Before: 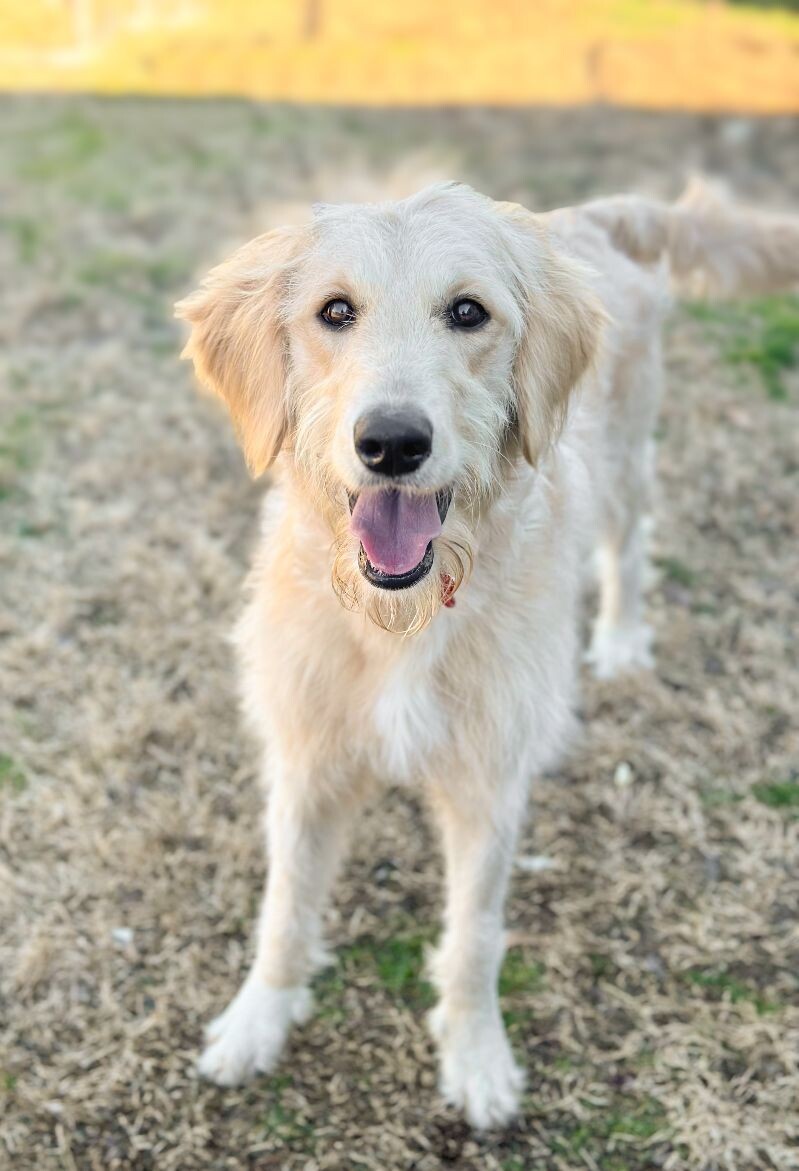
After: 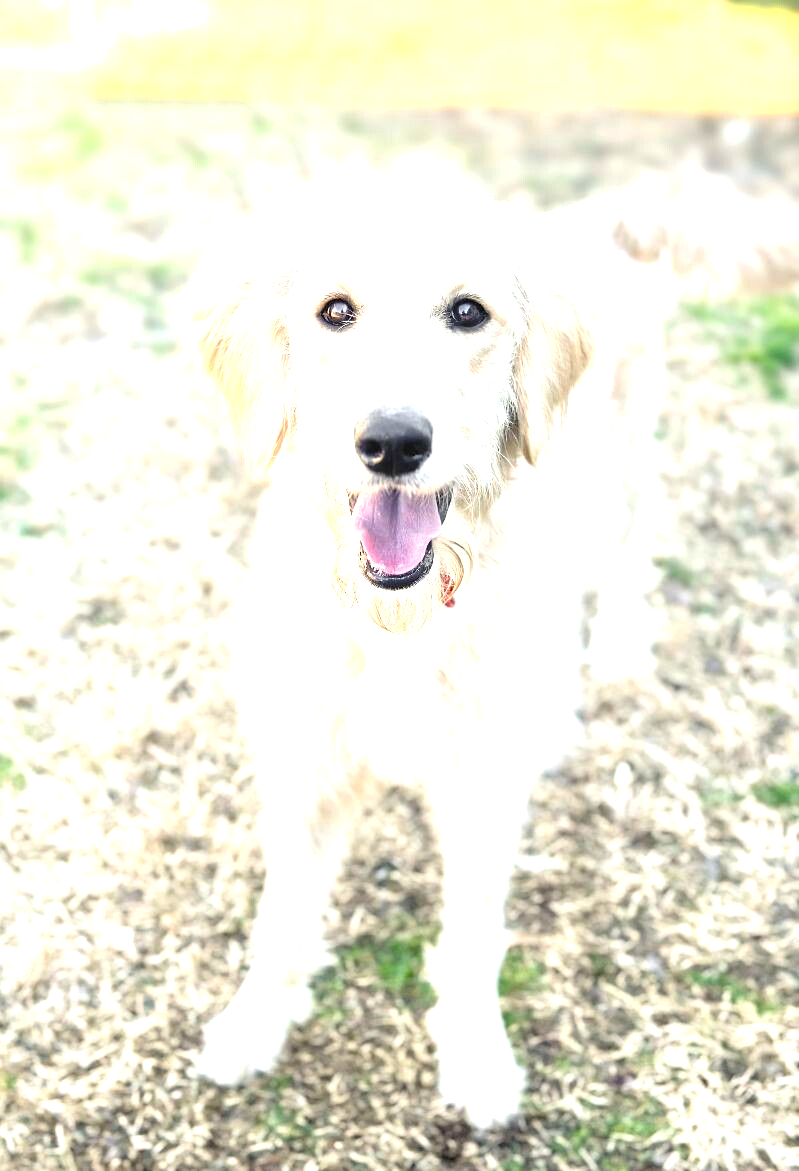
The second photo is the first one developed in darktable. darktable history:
exposure: black level correction 0, exposure 1.463 EV, compensate highlight preservation false
